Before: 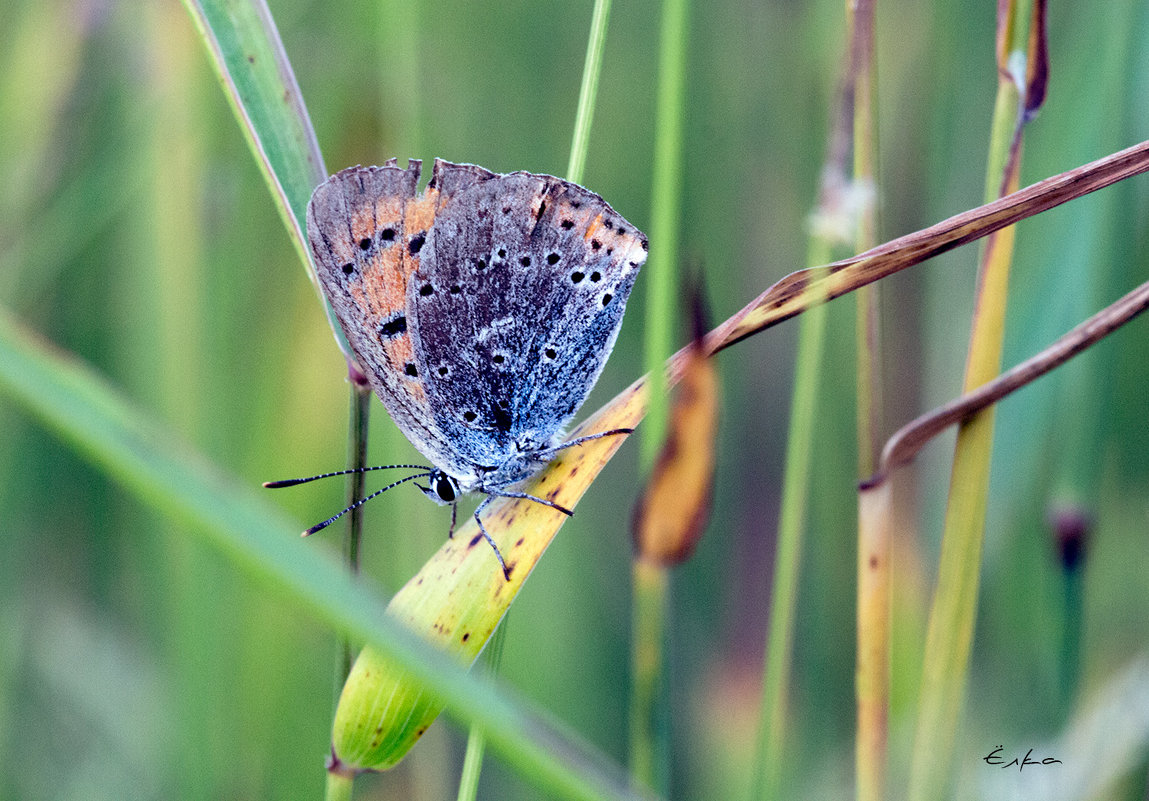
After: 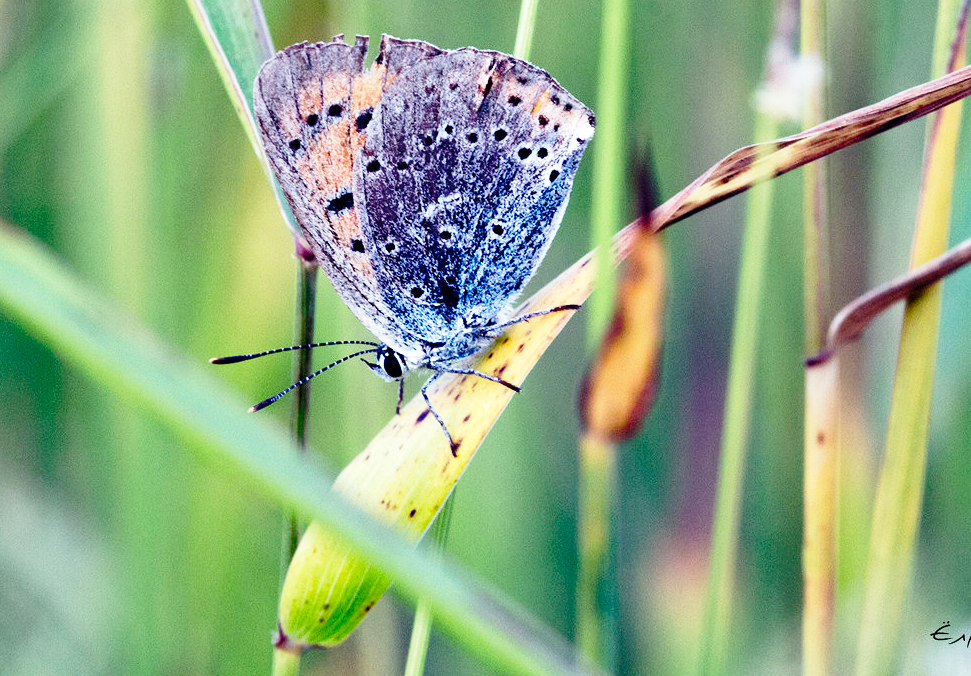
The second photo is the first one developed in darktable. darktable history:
base curve: curves: ch0 [(0, 0) (0.028, 0.03) (0.121, 0.232) (0.46, 0.748) (0.859, 0.968) (1, 1)], preserve colors none
shadows and highlights: shadows 60.16, soften with gaussian
crop and rotate: left 4.745%, top 15.508%, right 10.67%
